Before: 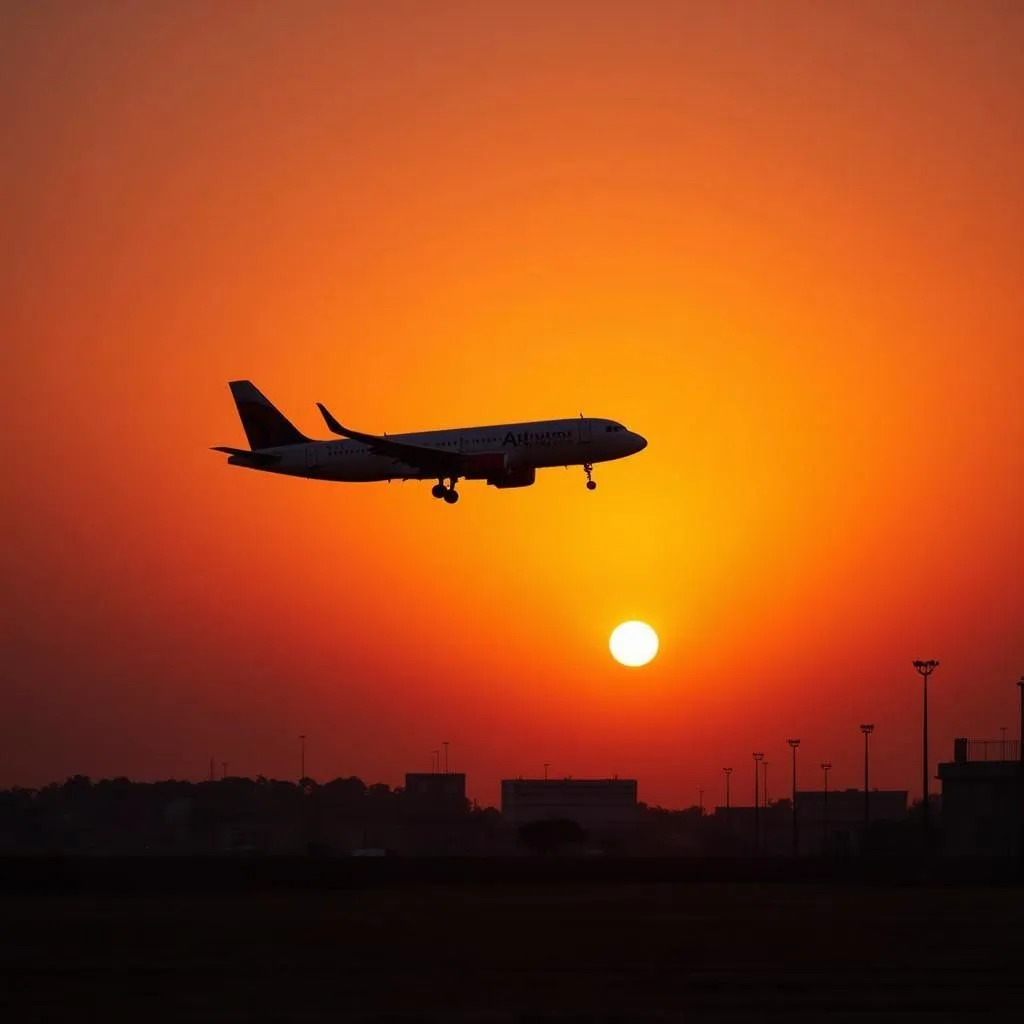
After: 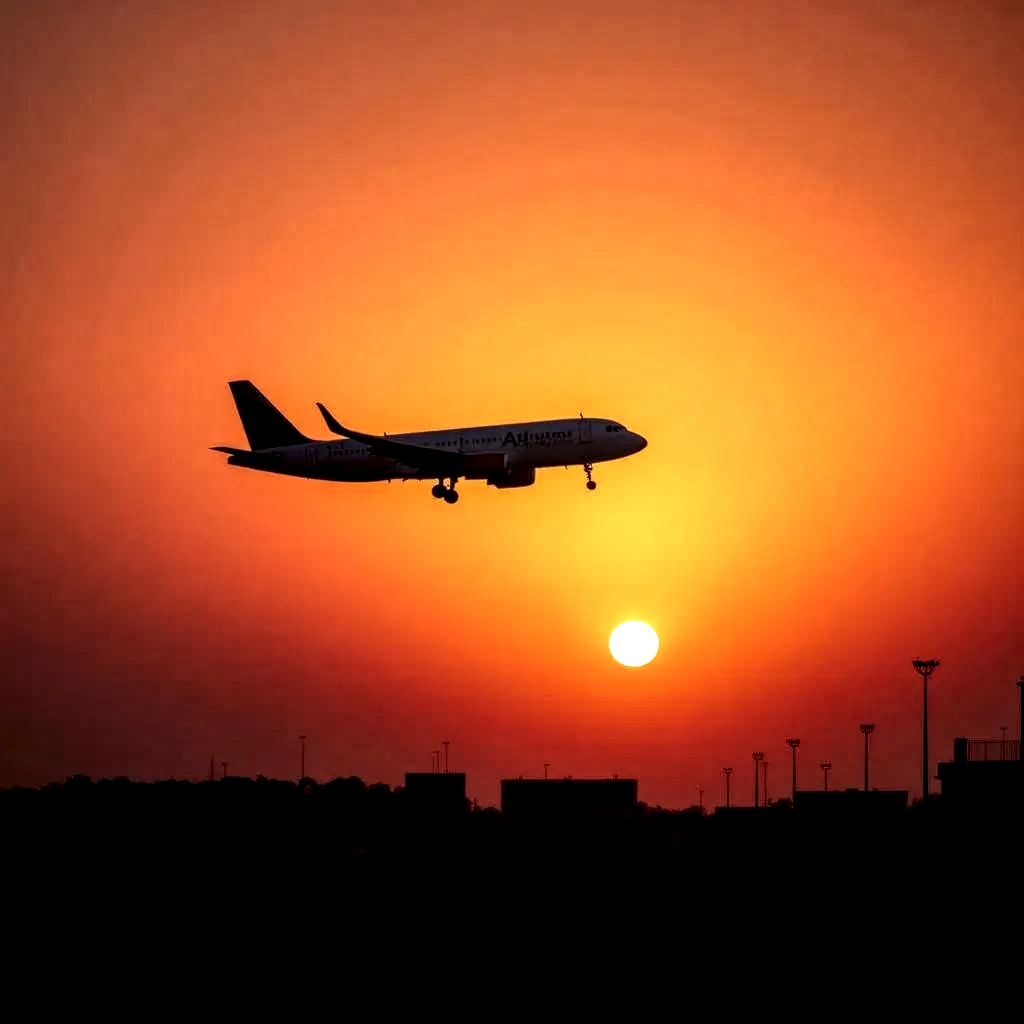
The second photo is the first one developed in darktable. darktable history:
local contrast: detail 204%
